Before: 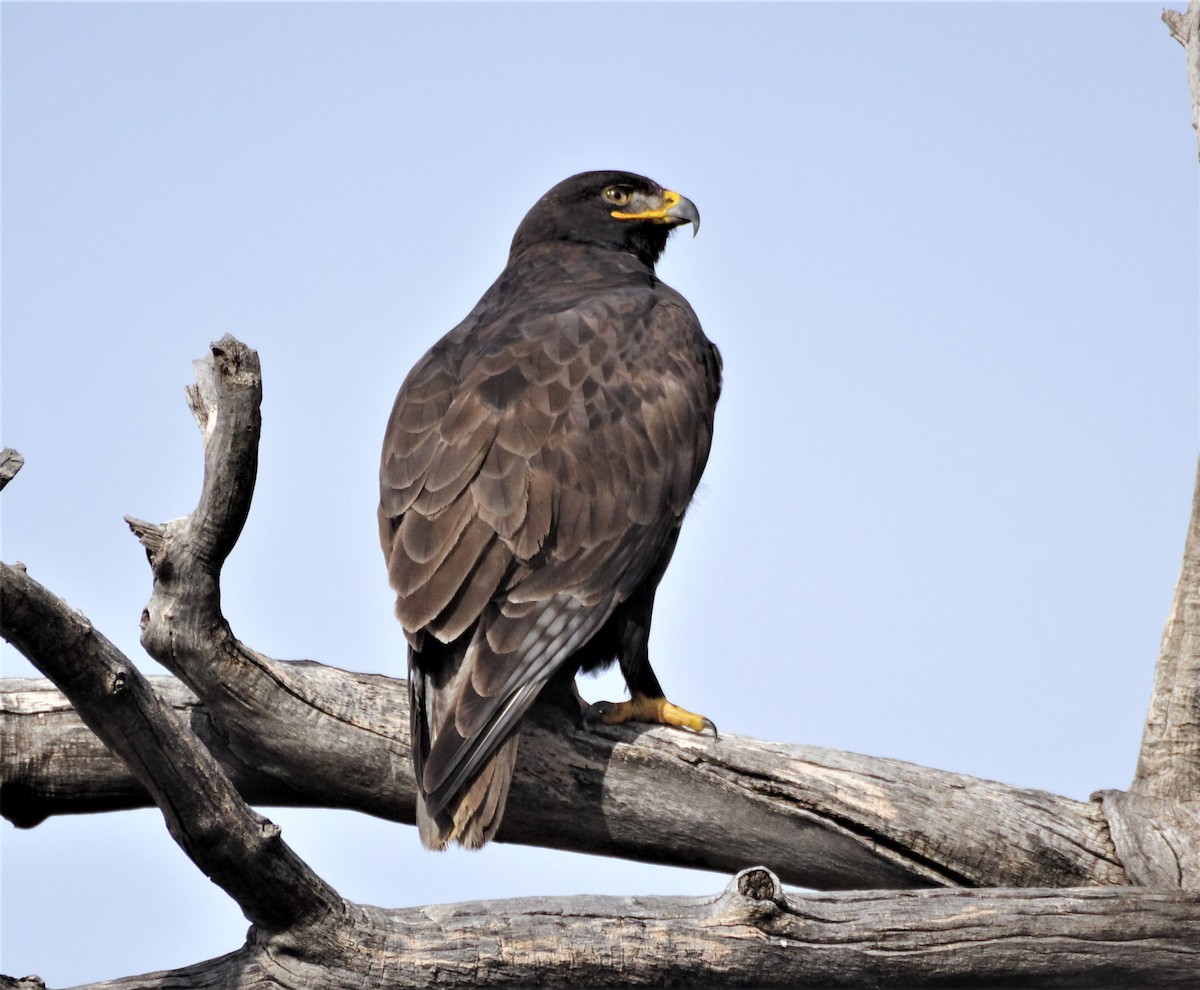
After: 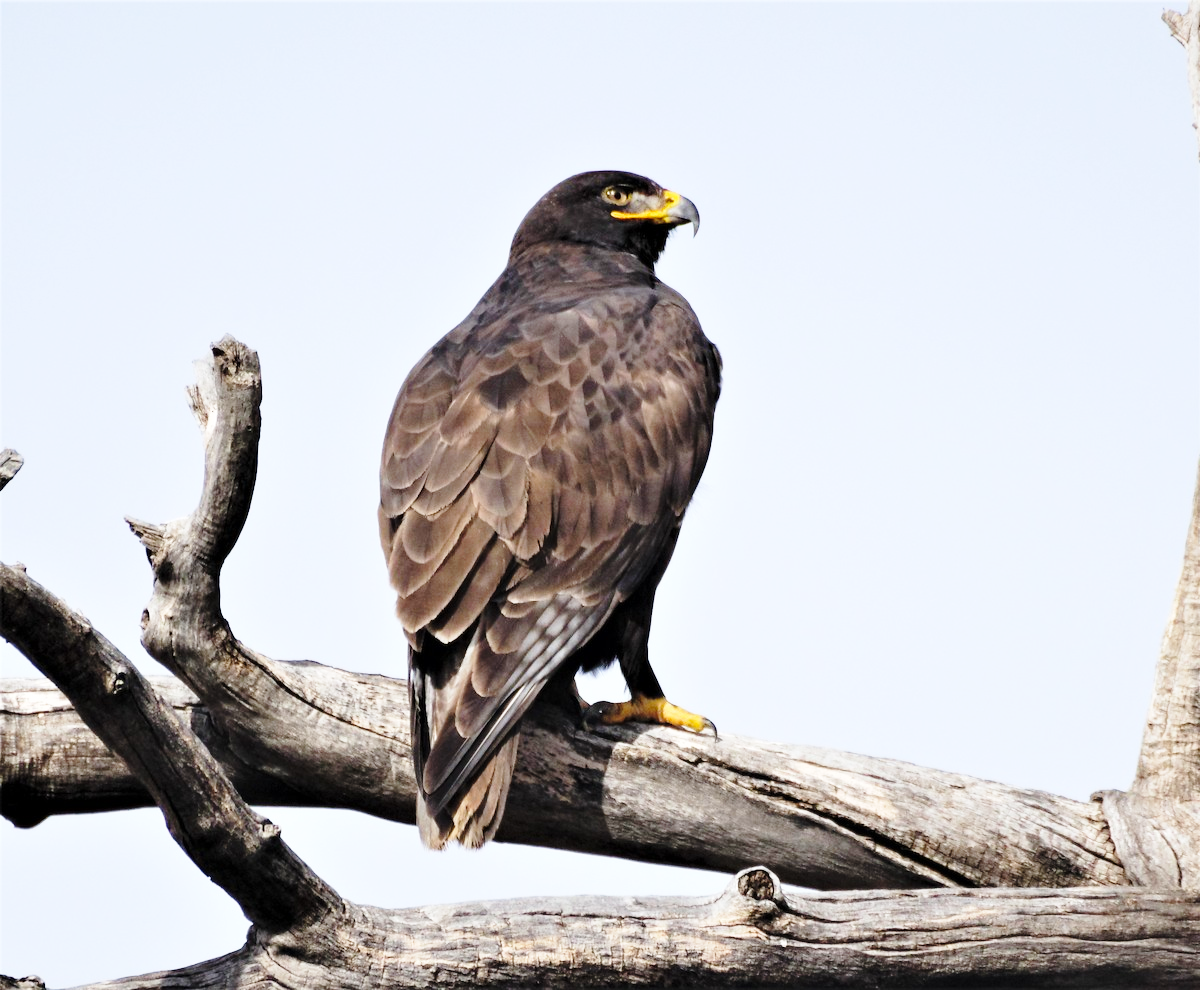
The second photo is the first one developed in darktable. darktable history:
color balance rgb: perceptual saturation grading › global saturation 10%, global vibrance 10%
base curve: curves: ch0 [(0, 0) (0.028, 0.03) (0.121, 0.232) (0.46, 0.748) (0.859, 0.968) (1, 1)], preserve colors none
